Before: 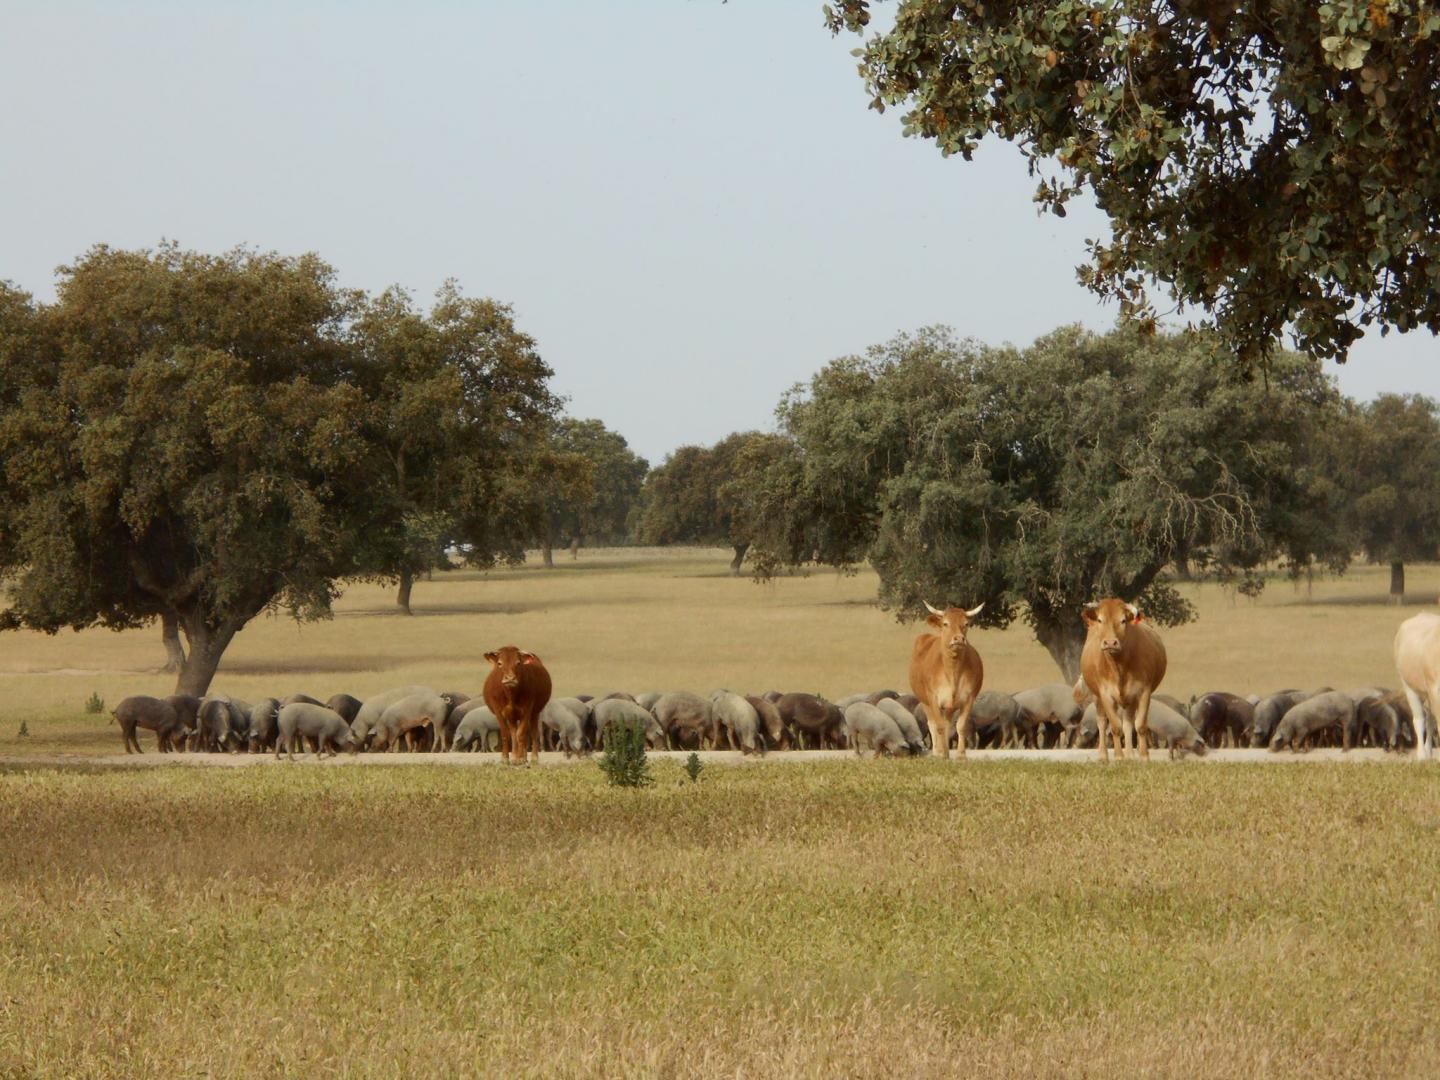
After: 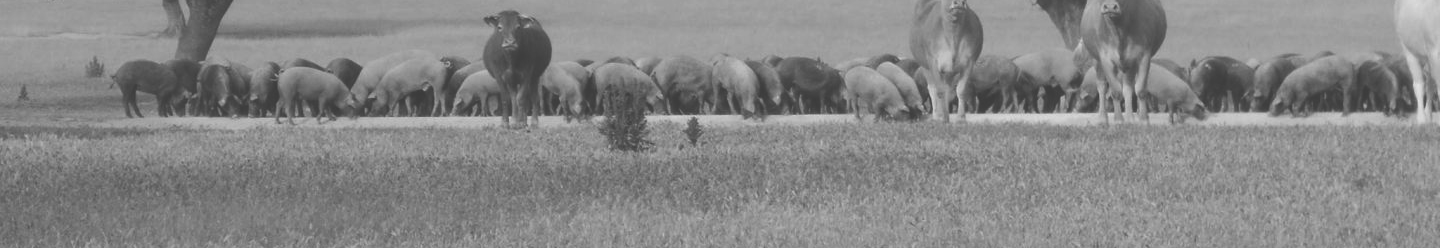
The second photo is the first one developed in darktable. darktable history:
exposure: black level correction -0.04, exposure 0.06 EV, compensate highlight preservation false
color zones: curves: ch0 [(0, 0.613) (0.01, 0.613) (0.245, 0.448) (0.498, 0.529) (0.642, 0.665) (0.879, 0.777) (0.99, 0.613)]; ch1 [(0, 0) (0.143, 0) (0.286, 0) (0.429, 0) (0.571, 0) (0.714, 0) (0.857, 0)]
crop and rotate: top 58.986%, bottom 17.98%
